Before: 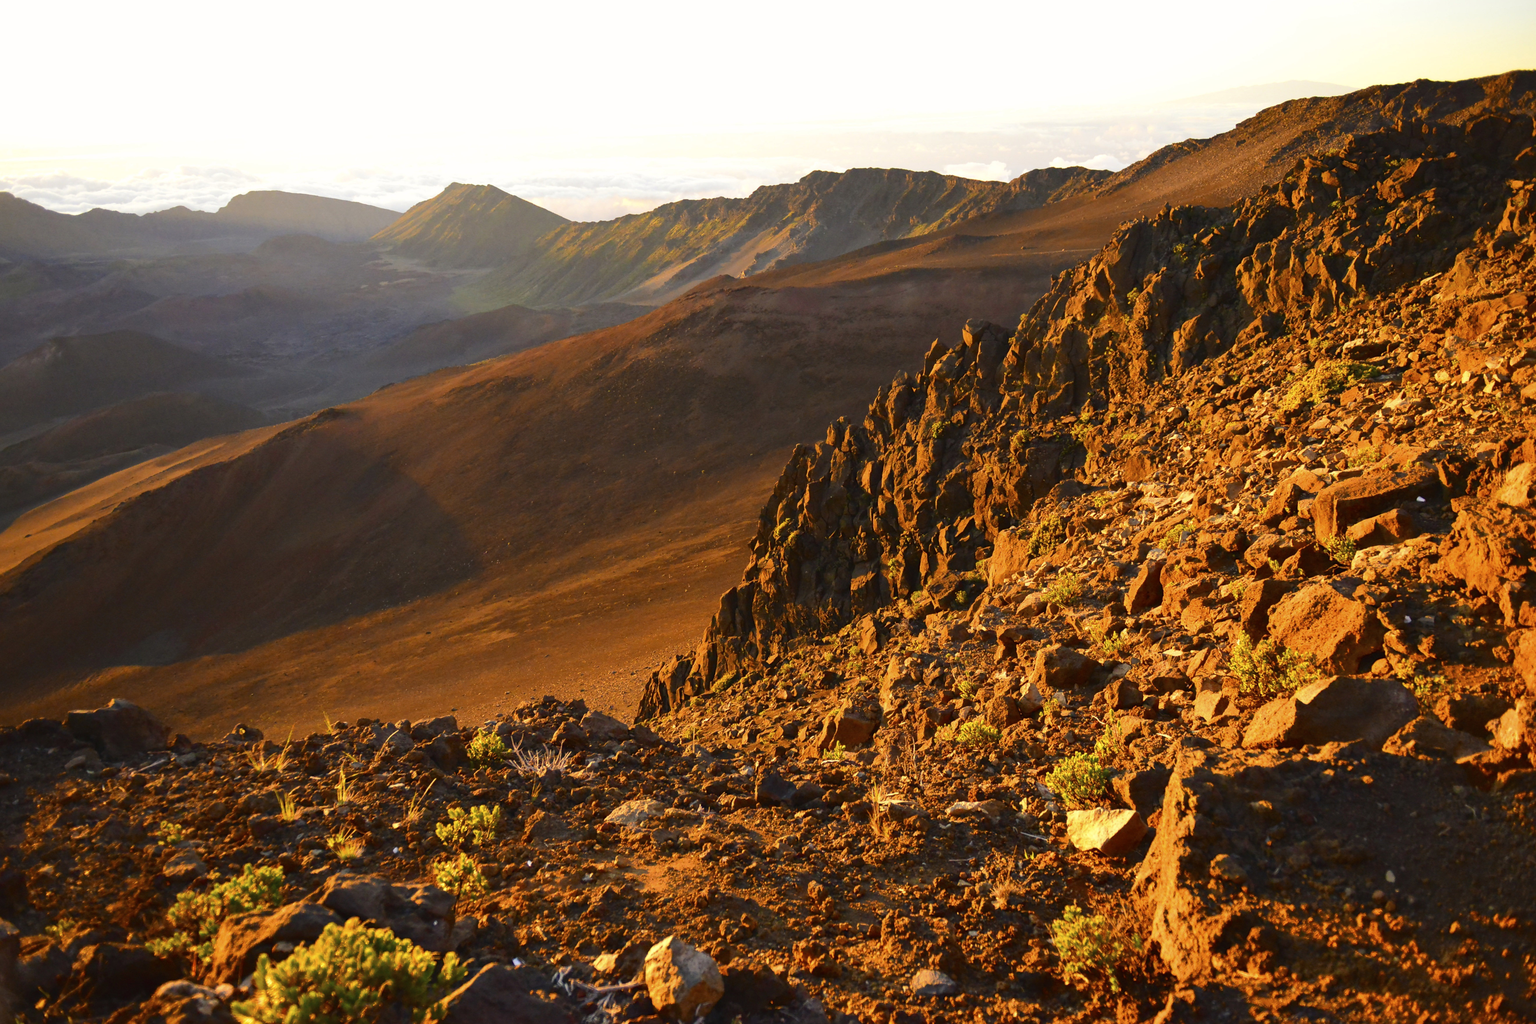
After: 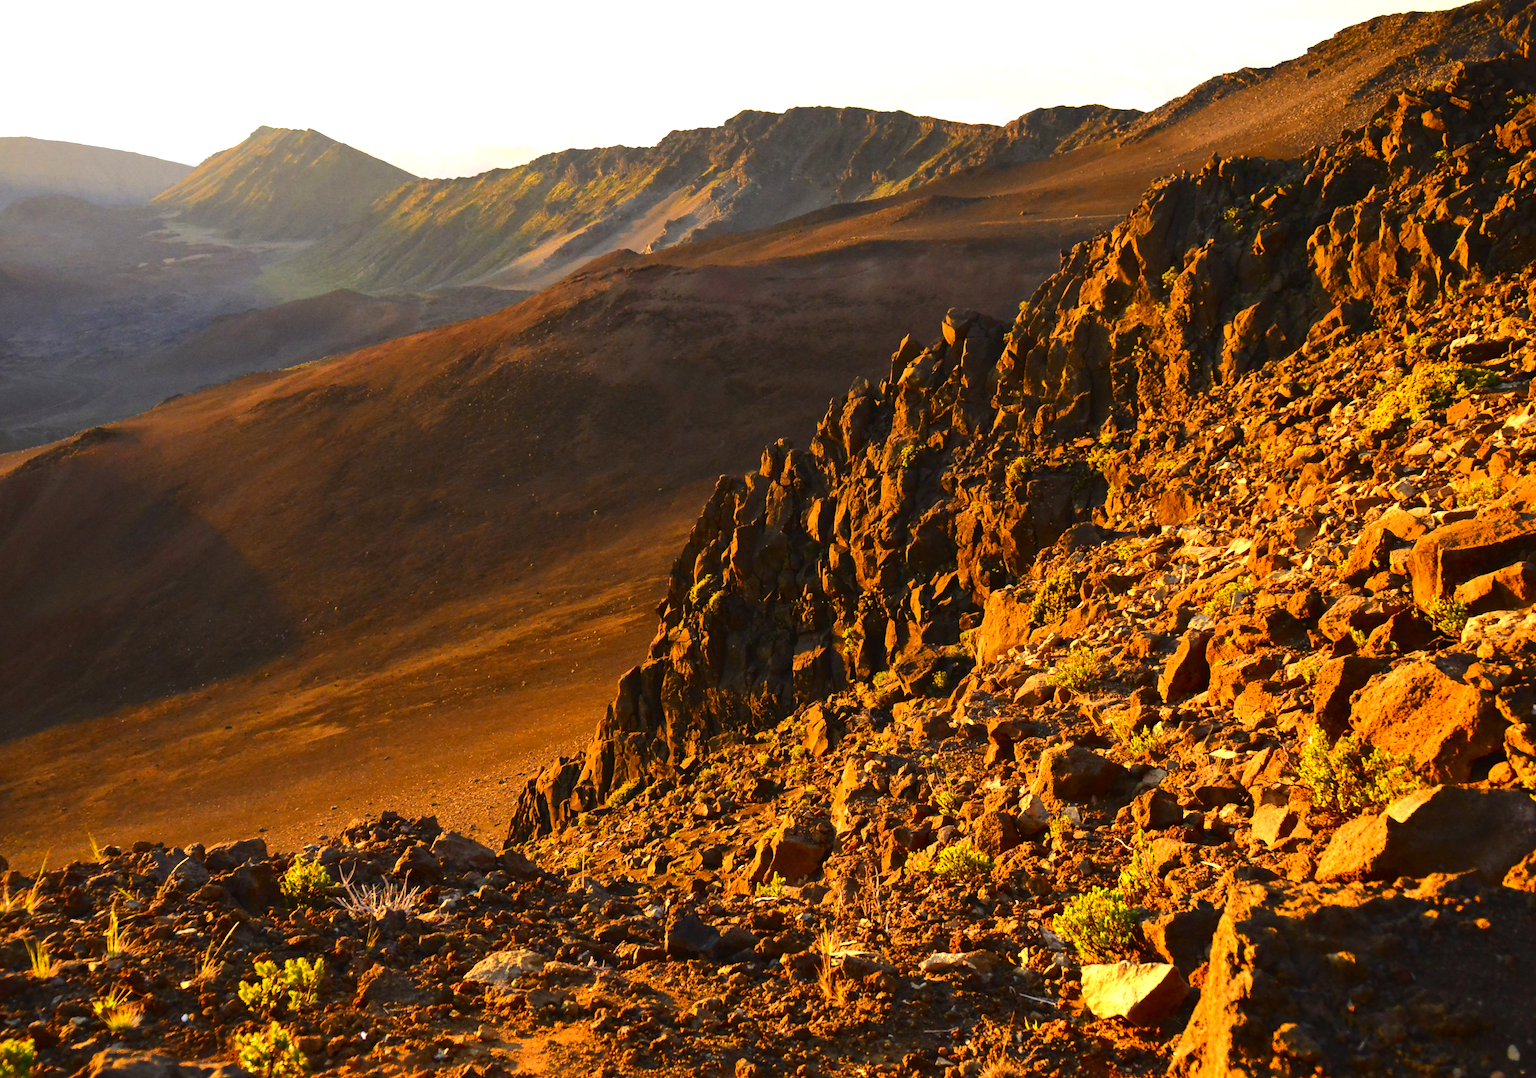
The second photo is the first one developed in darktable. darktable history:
crop: left 16.768%, top 8.653%, right 8.362%, bottom 12.485%
contrast brightness saturation: contrast 0.04, saturation 0.16
tone equalizer: -8 EV -0.417 EV, -7 EV -0.389 EV, -6 EV -0.333 EV, -5 EV -0.222 EV, -3 EV 0.222 EV, -2 EV 0.333 EV, -1 EV 0.389 EV, +0 EV 0.417 EV, edges refinement/feathering 500, mask exposure compensation -1.57 EV, preserve details no
